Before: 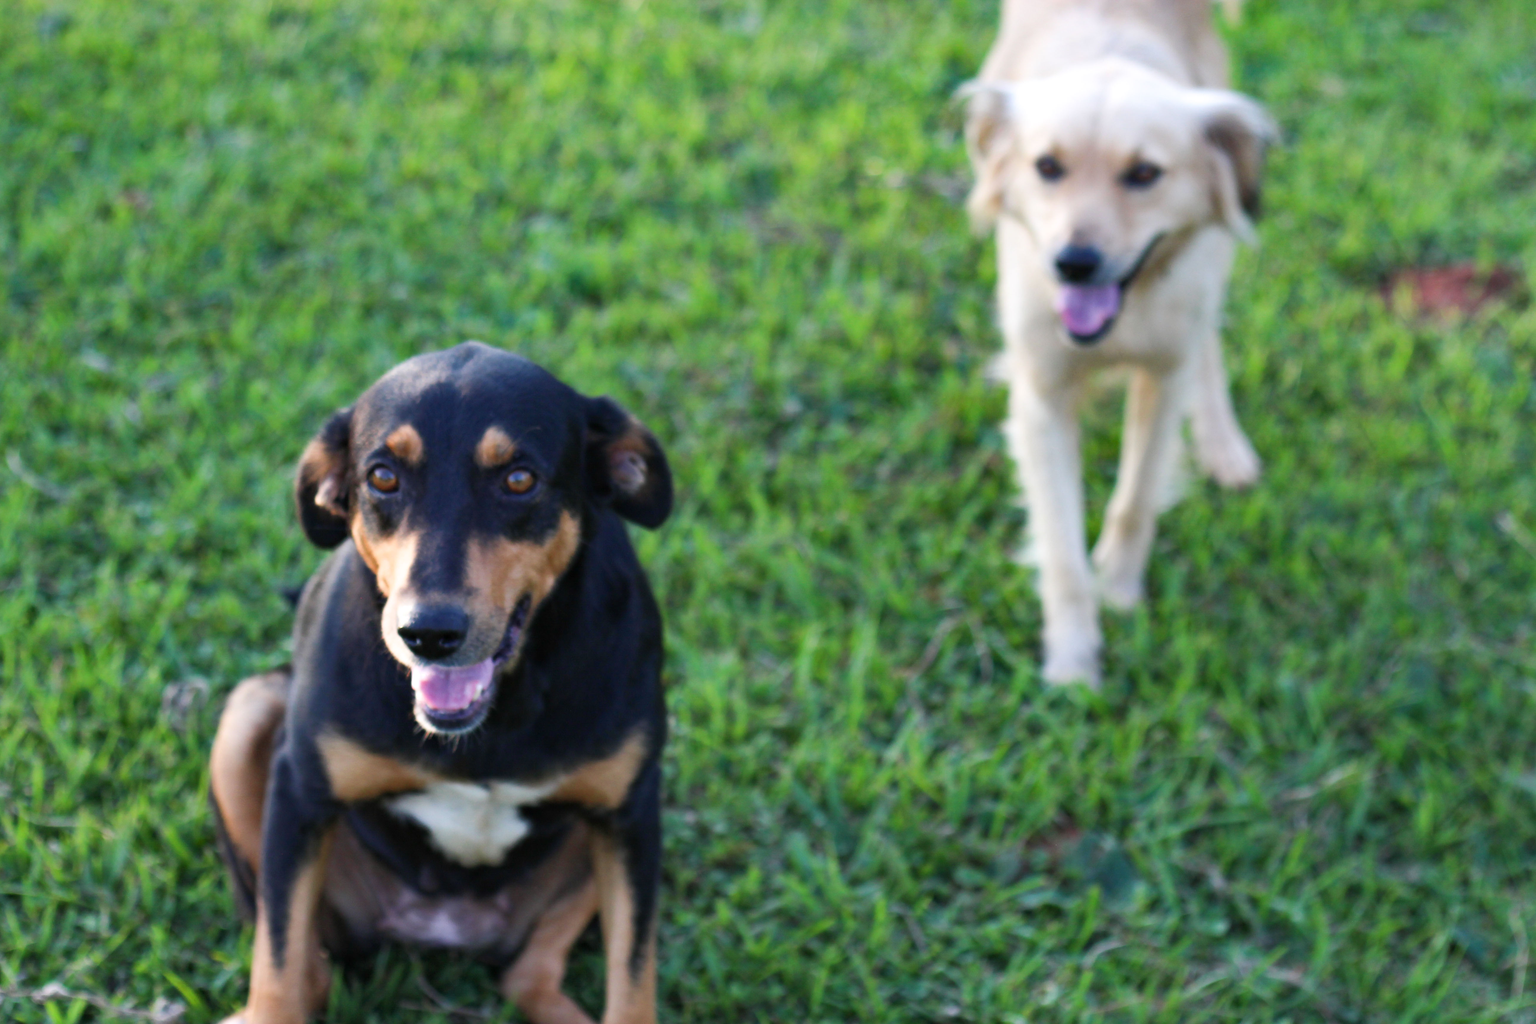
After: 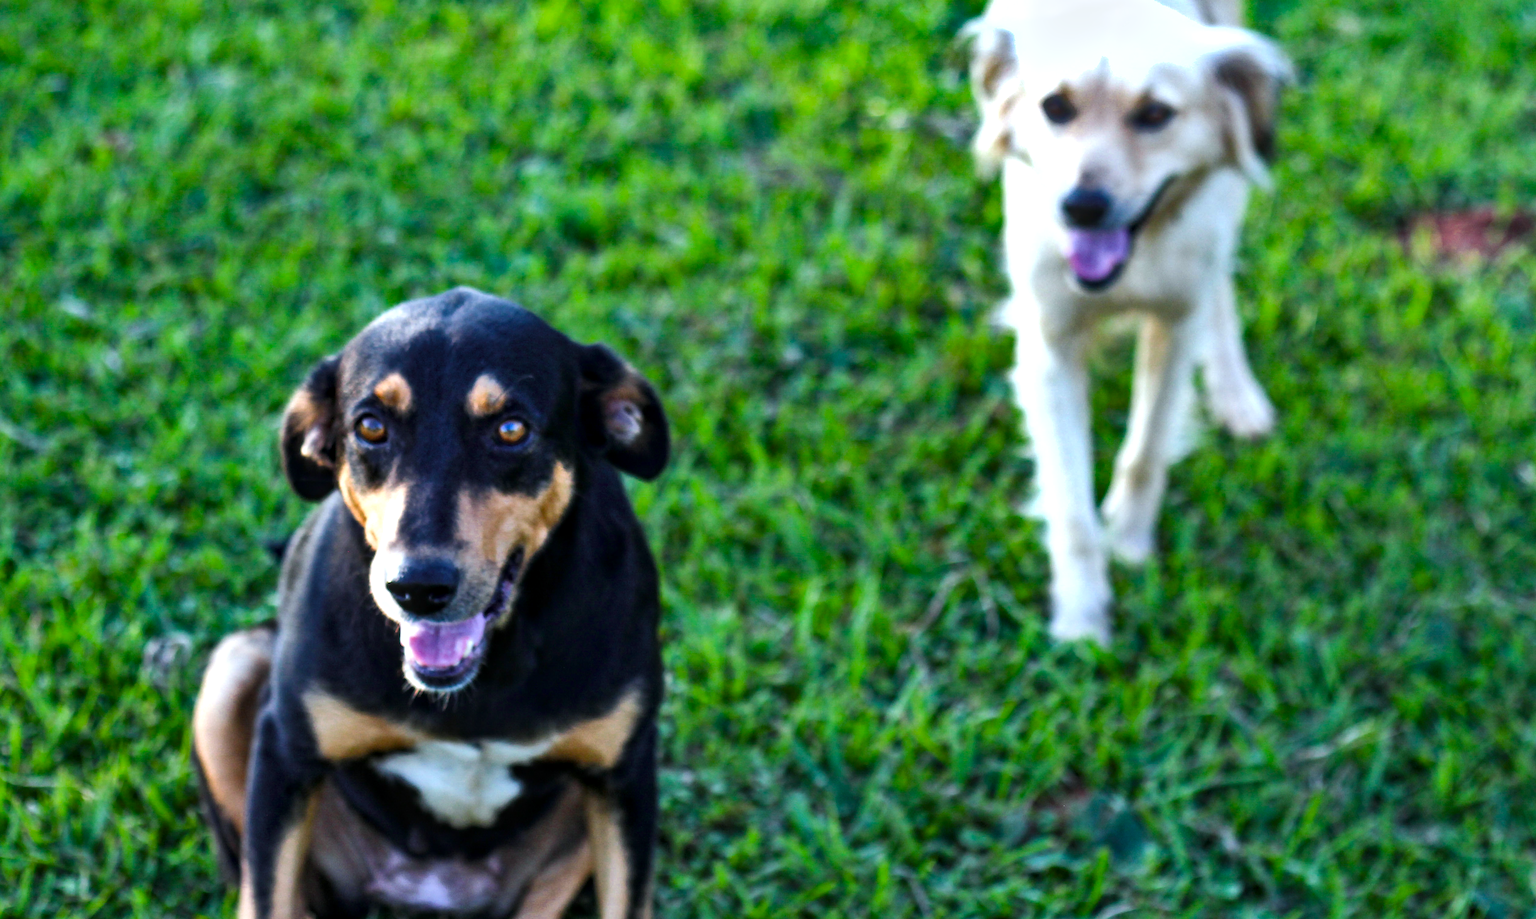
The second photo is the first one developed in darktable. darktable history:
shadows and highlights: soften with gaussian
white balance: red 0.925, blue 1.046
crop: left 1.507%, top 6.147%, right 1.379%, bottom 6.637%
tone curve: curves: ch0 [(0, 0) (0.153, 0.06) (1, 1)], color space Lab, linked channels, preserve colors none
color zones: curves: ch0 [(0, 0.465) (0.092, 0.596) (0.289, 0.464) (0.429, 0.453) (0.571, 0.464) (0.714, 0.455) (0.857, 0.462) (1, 0.465)]
exposure: exposure 0.6 EV, compensate highlight preservation false
local contrast: on, module defaults
color balance rgb: perceptual saturation grading › global saturation 20%, perceptual saturation grading › highlights 2.68%, perceptual saturation grading › shadows 50%
